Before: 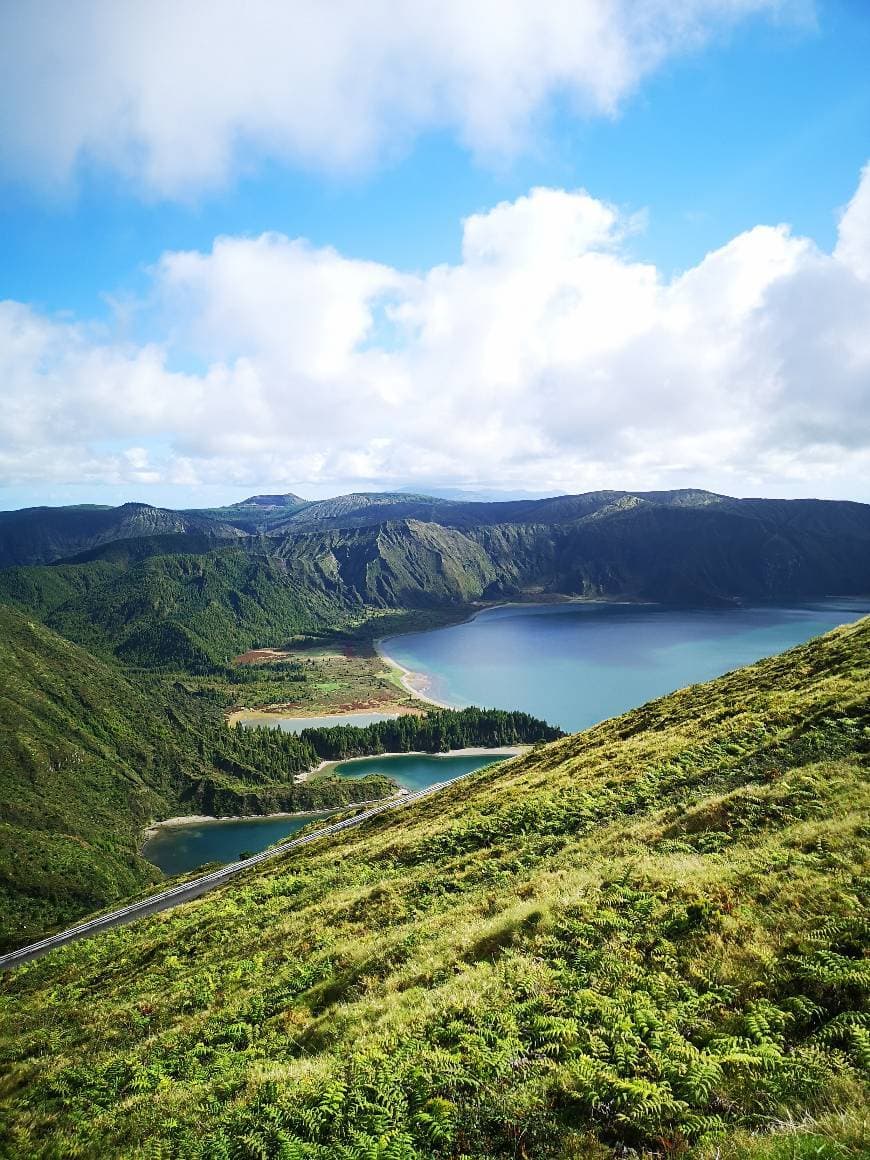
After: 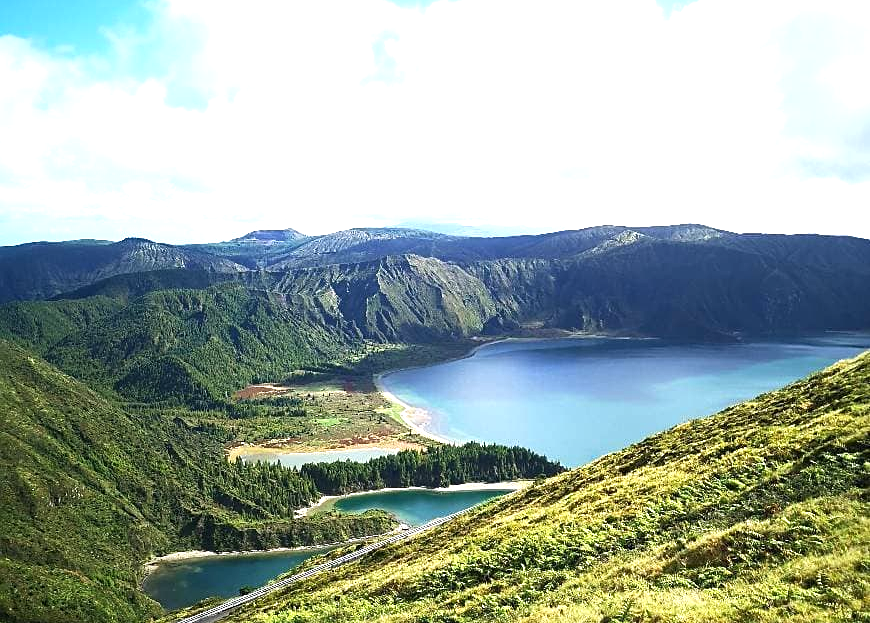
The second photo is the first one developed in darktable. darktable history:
tone equalizer: -8 EV -0.736 EV, -7 EV -0.706 EV, -6 EV -0.565 EV, -5 EV -0.408 EV, -3 EV 0.382 EV, -2 EV 0.6 EV, -1 EV 0.683 EV, +0 EV 0.744 EV, smoothing diameter 24.97%, edges refinement/feathering 11.87, preserve details guided filter
crop and rotate: top 22.92%, bottom 23.358%
sharpen: amount 0.204
local contrast: mode bilateral grid, contrast 14, coarseness 36, detail 105%, midtone range 0.2
